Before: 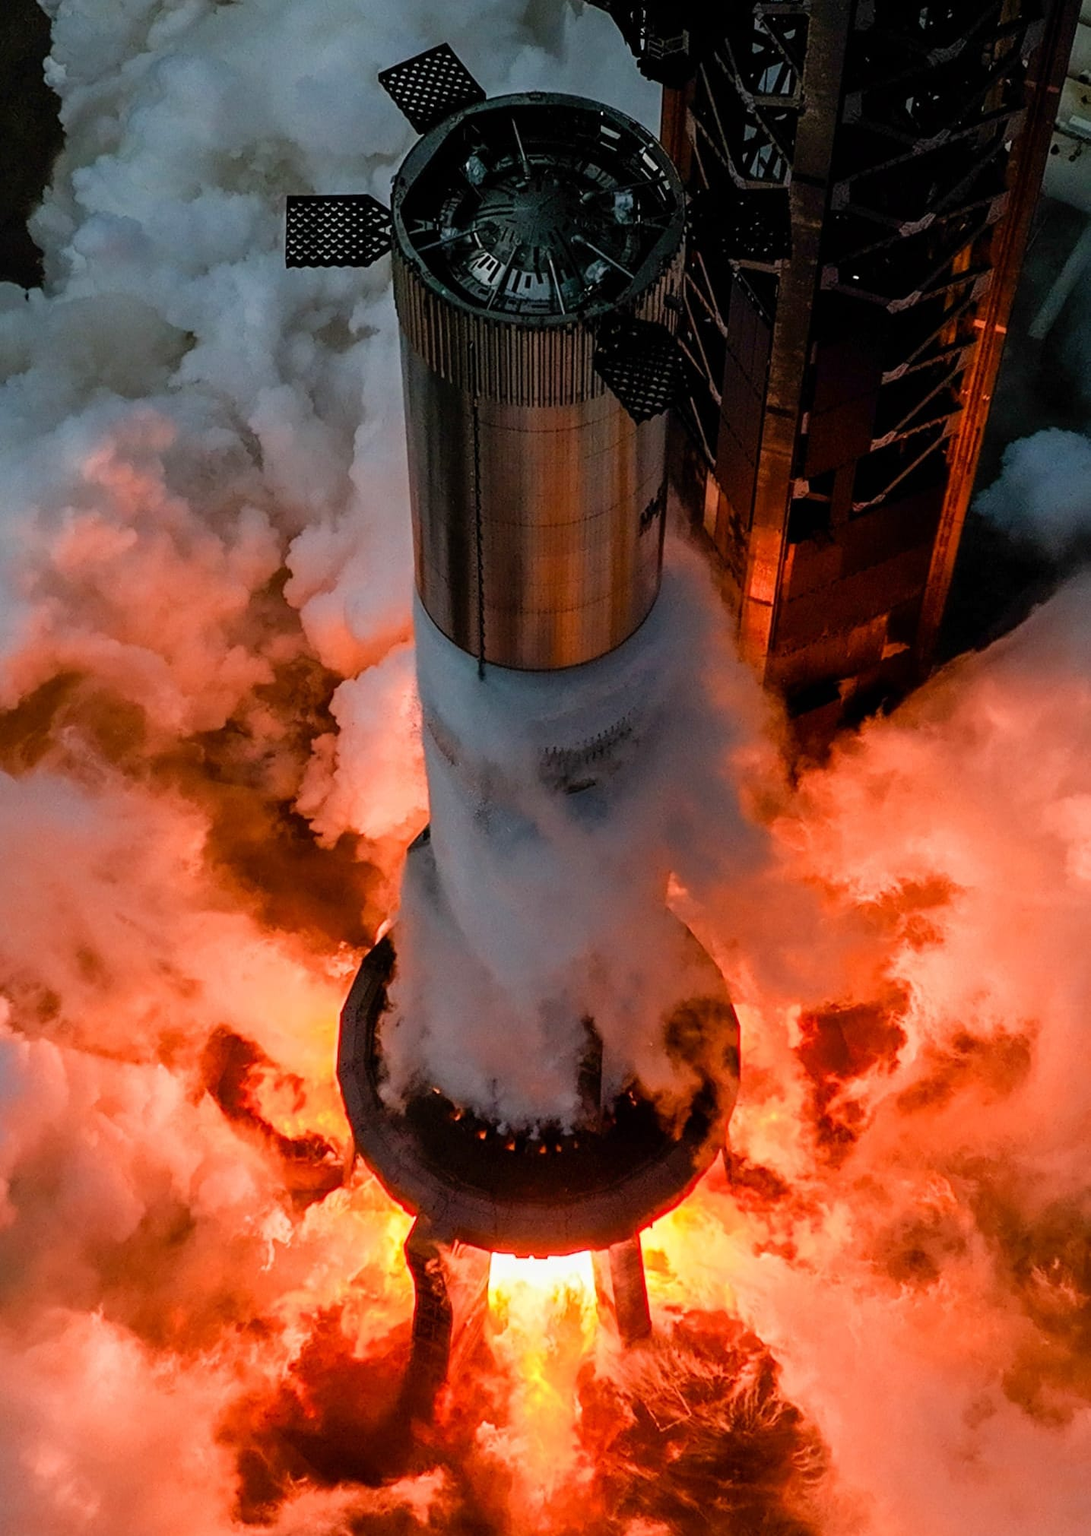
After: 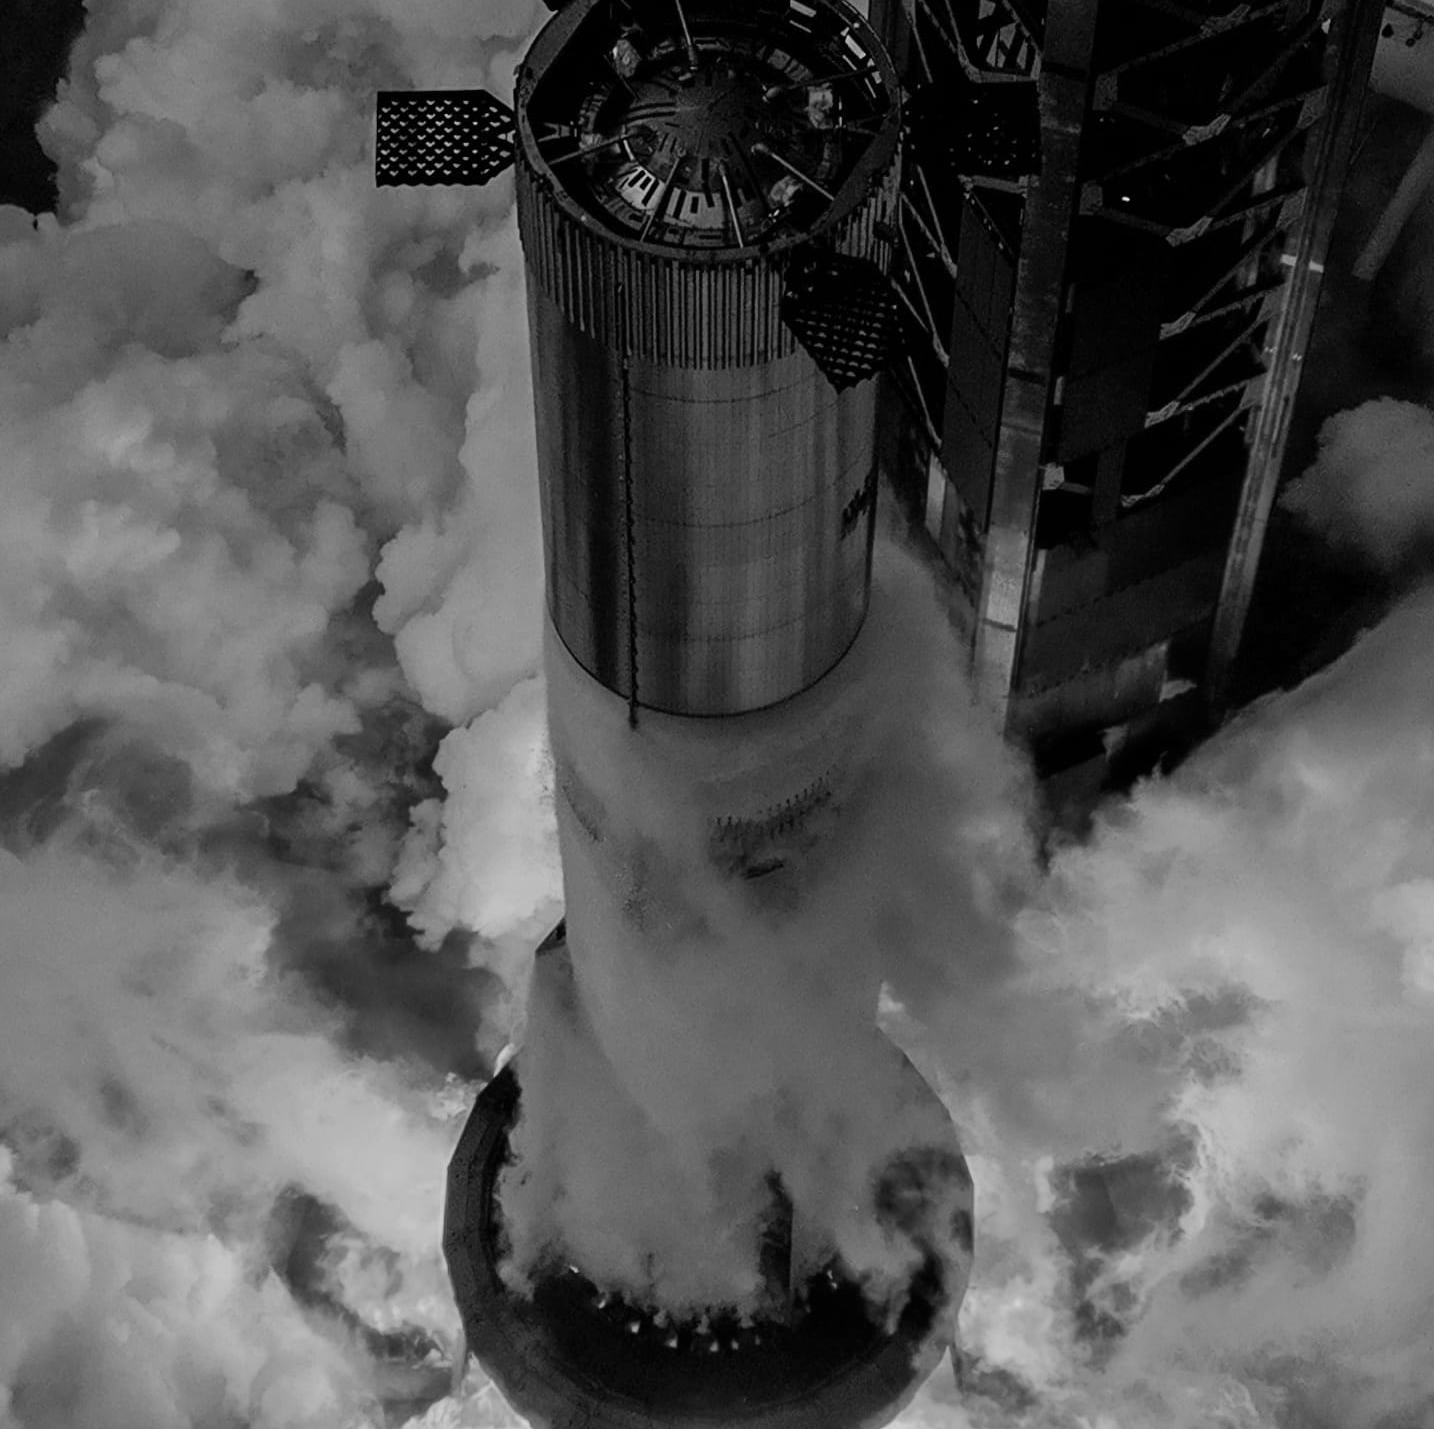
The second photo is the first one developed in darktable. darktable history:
monochrome: a -35.87, b 49.73, size 1.7
crop and rotate: top 8.293%, bottom 20.996%
